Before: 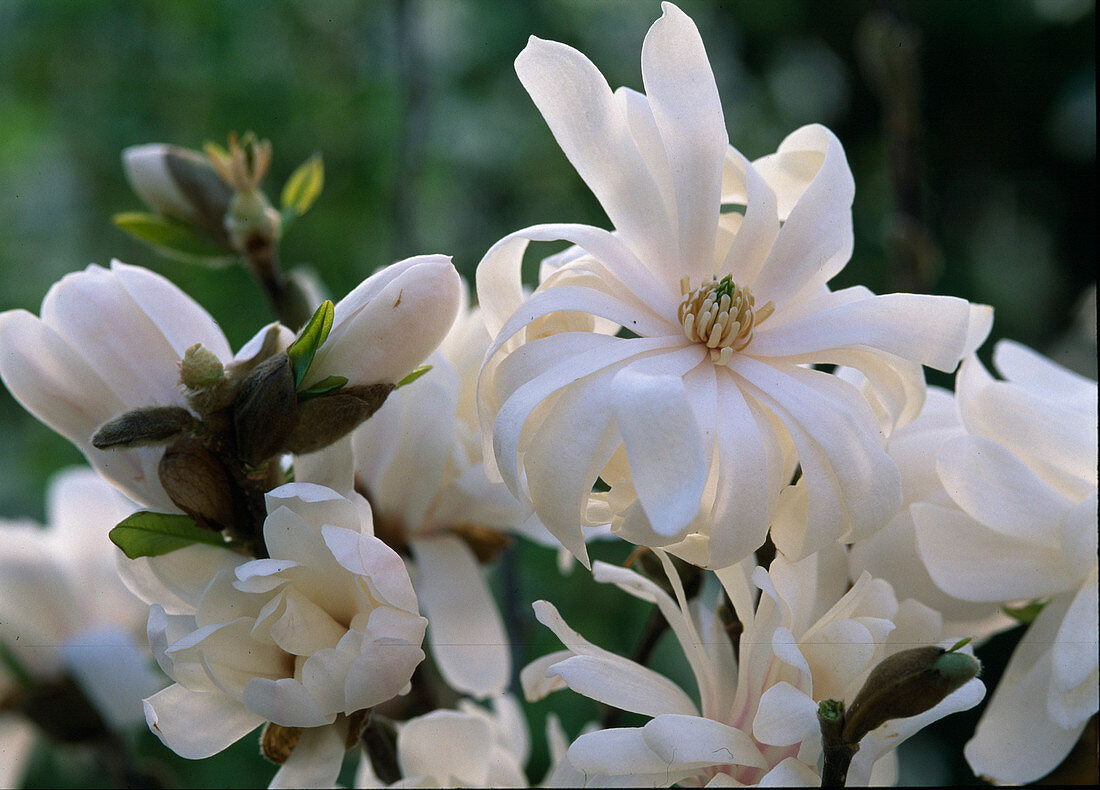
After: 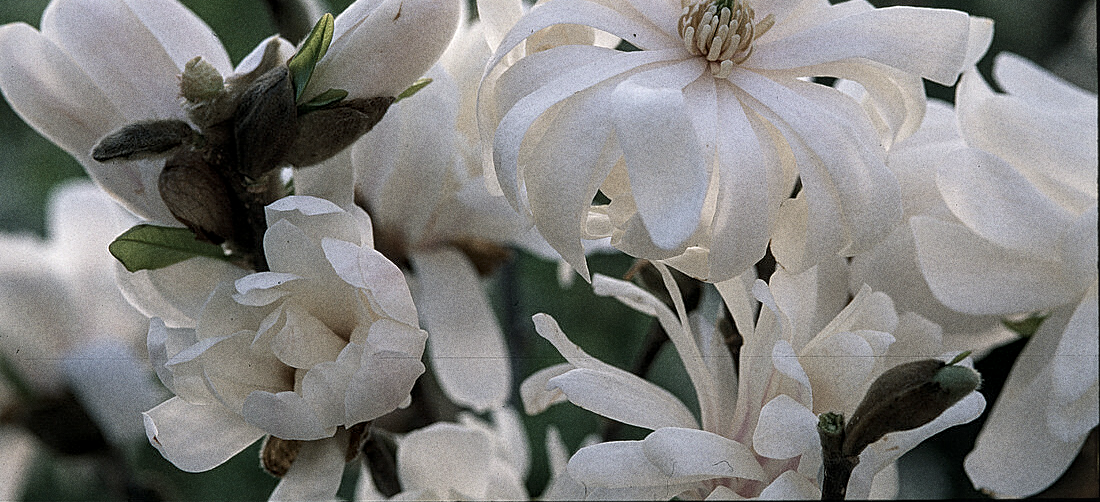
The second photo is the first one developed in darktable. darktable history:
sharpen: on, module defaults
vignetting: brightness -0.233, saturation 0.141
grain: coarseness 0.09 ISO, strength 40%
crop and rotate: top 36.435%
contrast brightness saturation: saturation -0.04
color correction: saturation 0.57
local contrast: on, module defaults
